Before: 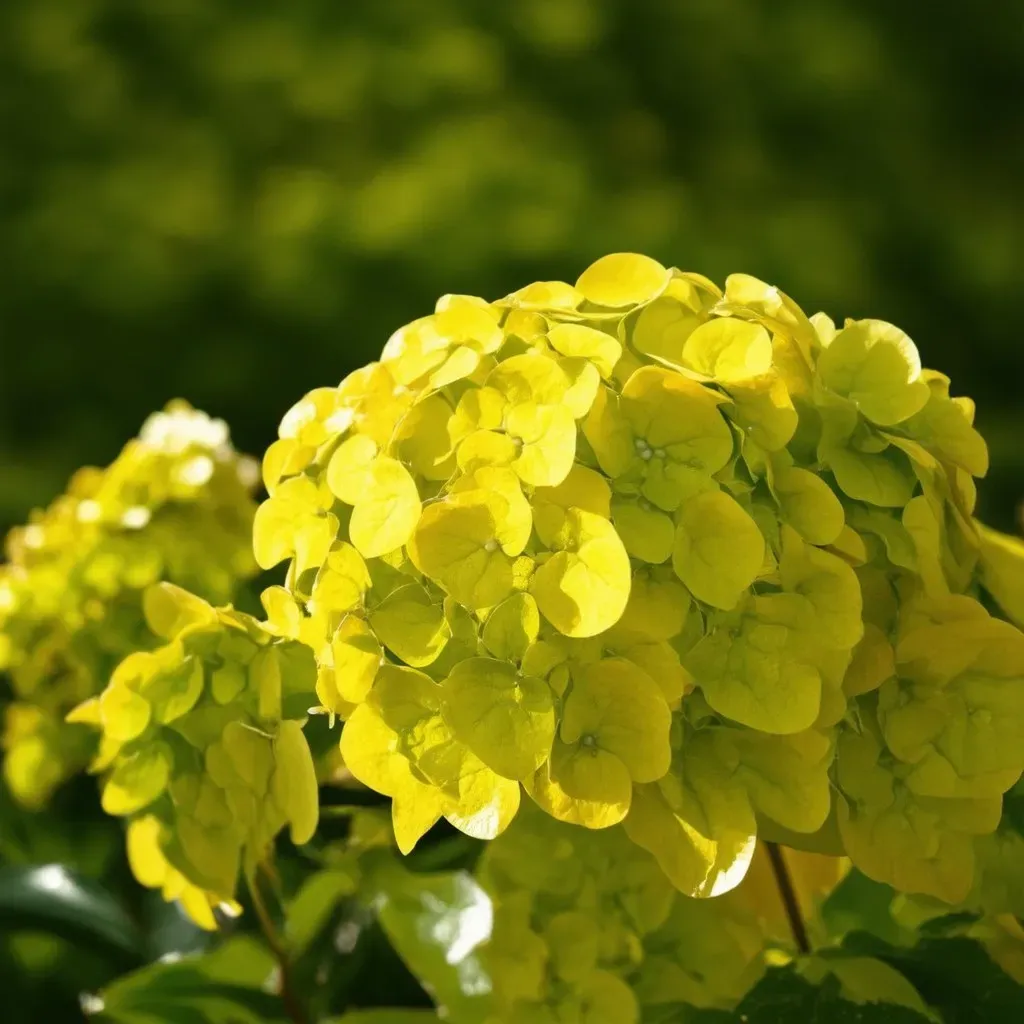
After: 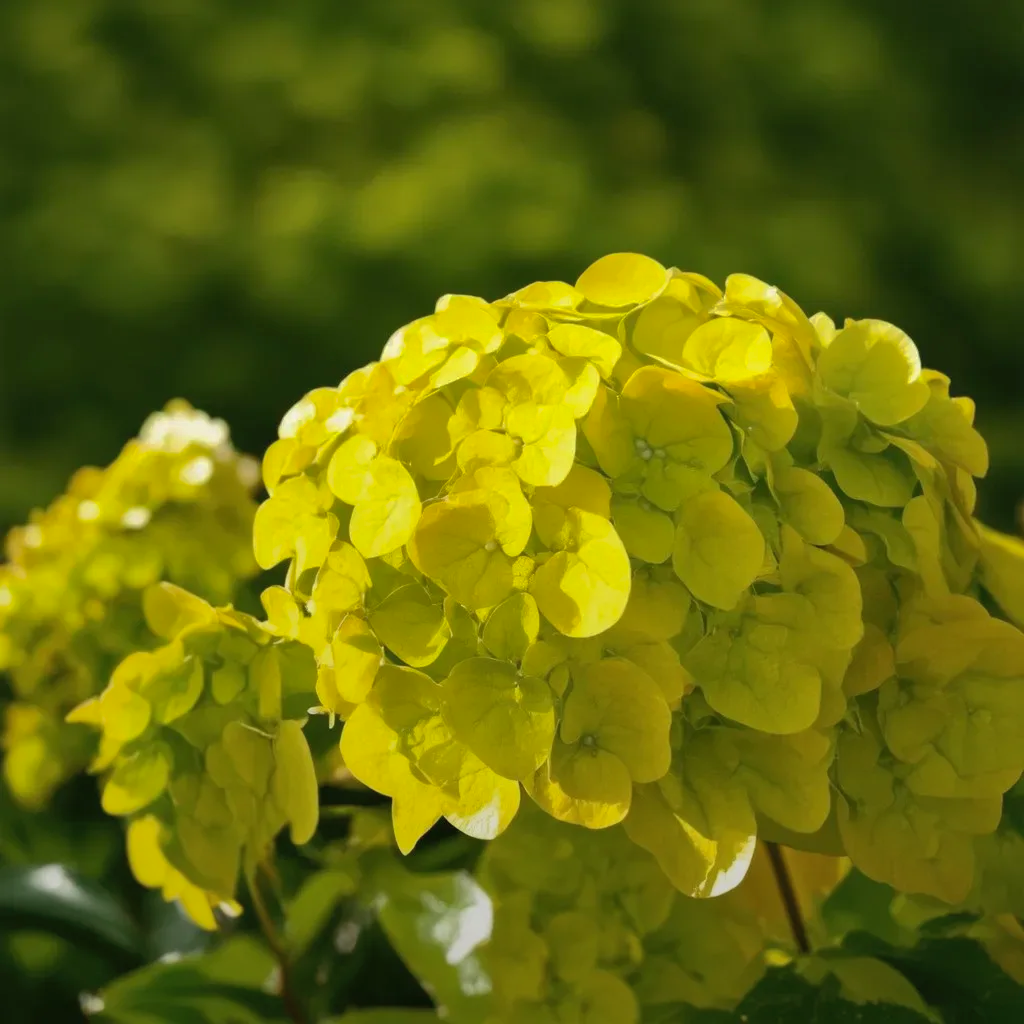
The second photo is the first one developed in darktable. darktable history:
shadows and highlights: shadows 40, highlights -60
graduated density: rotation -180°, offset 27.42
